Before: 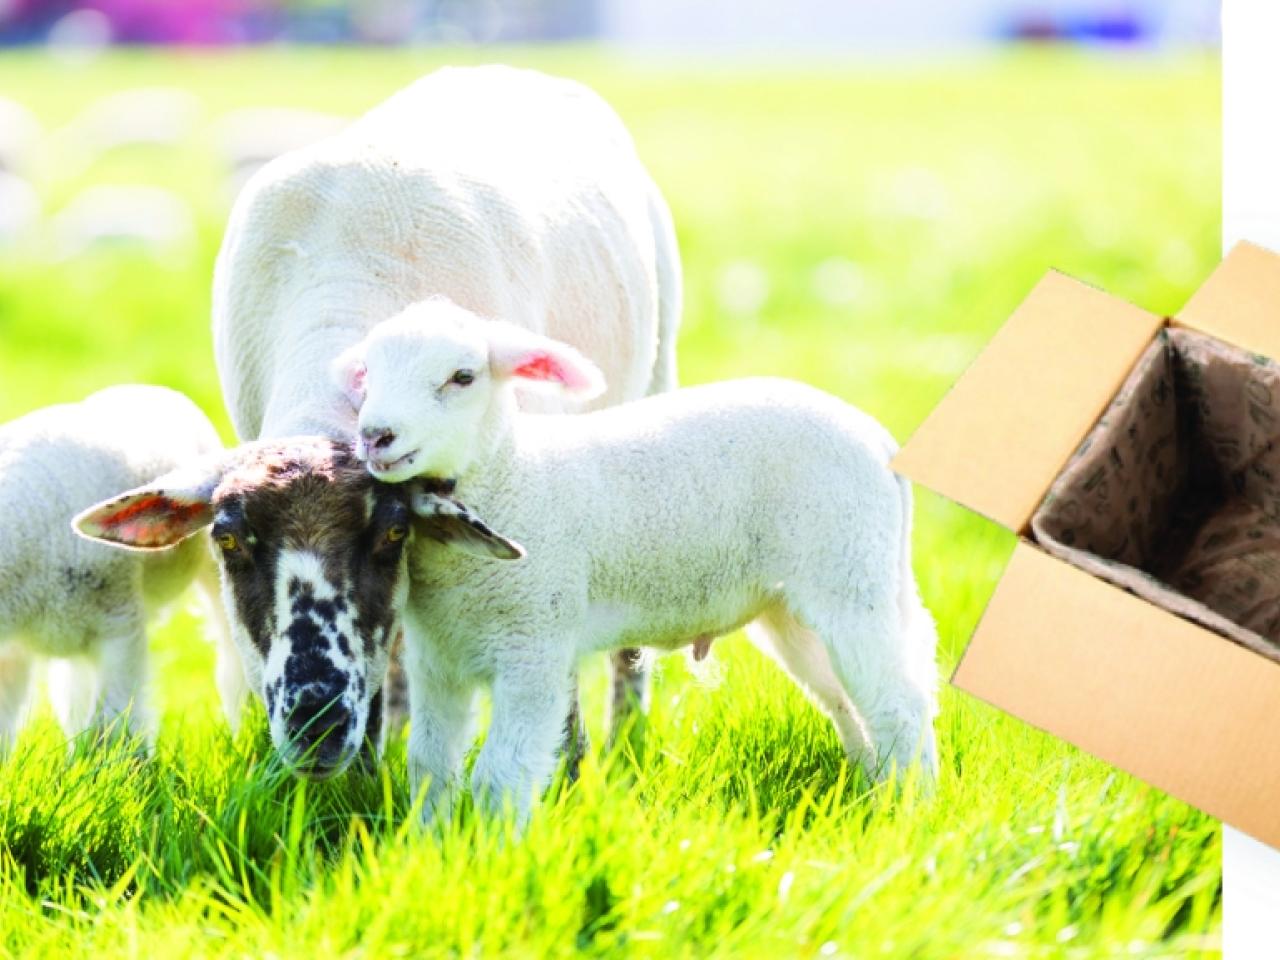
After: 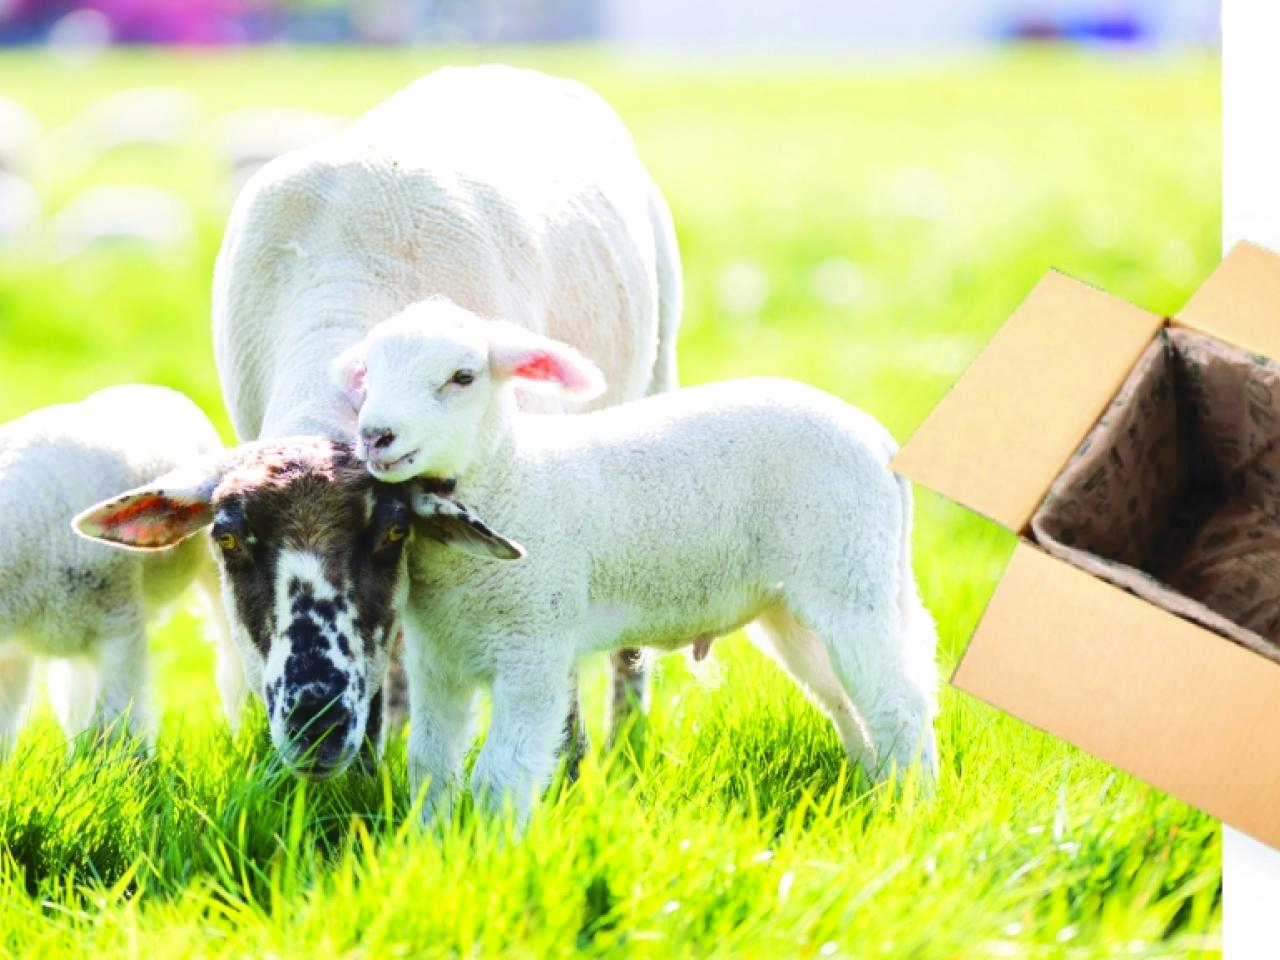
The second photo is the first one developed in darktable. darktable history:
shadows and highlights: shadows 61.4, white point adjustment 0.46, highlights -34.53, compress 84.03%
